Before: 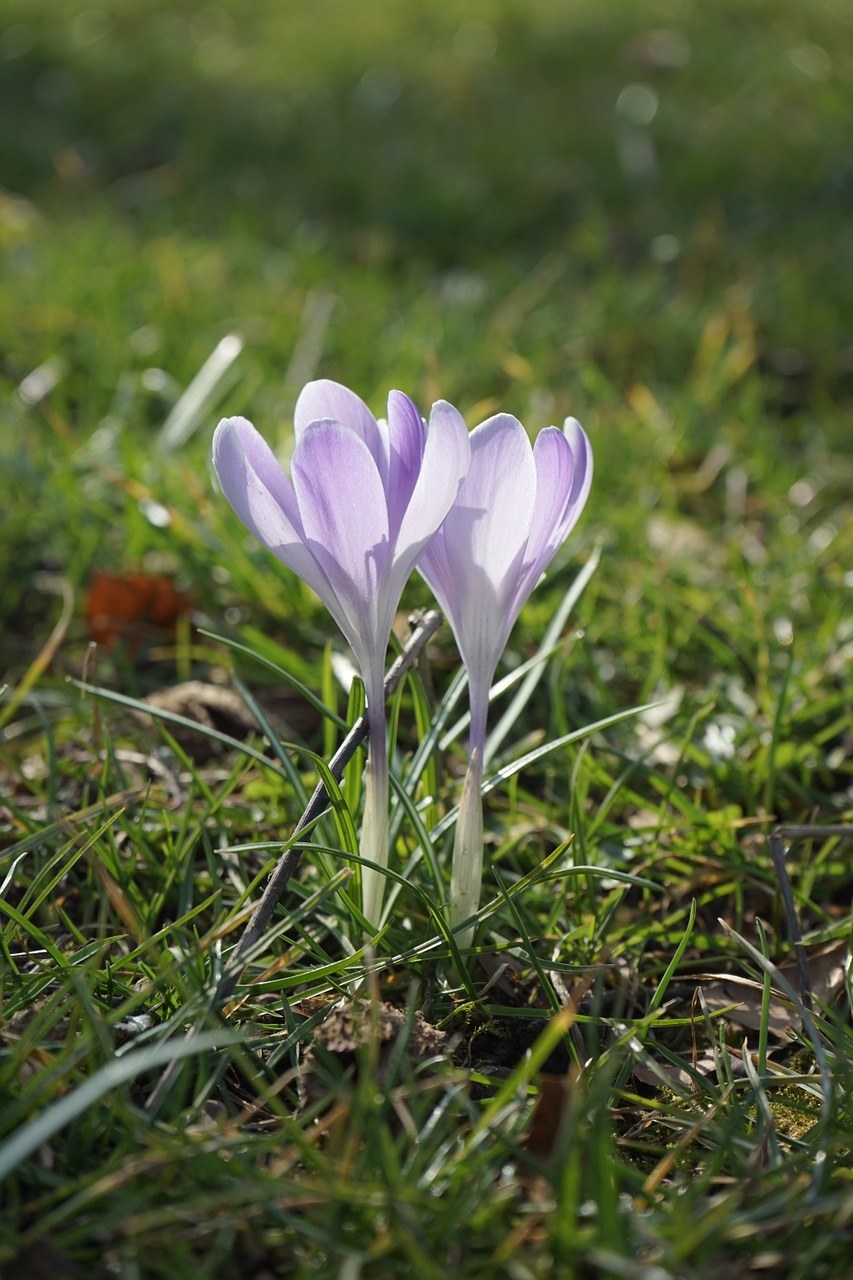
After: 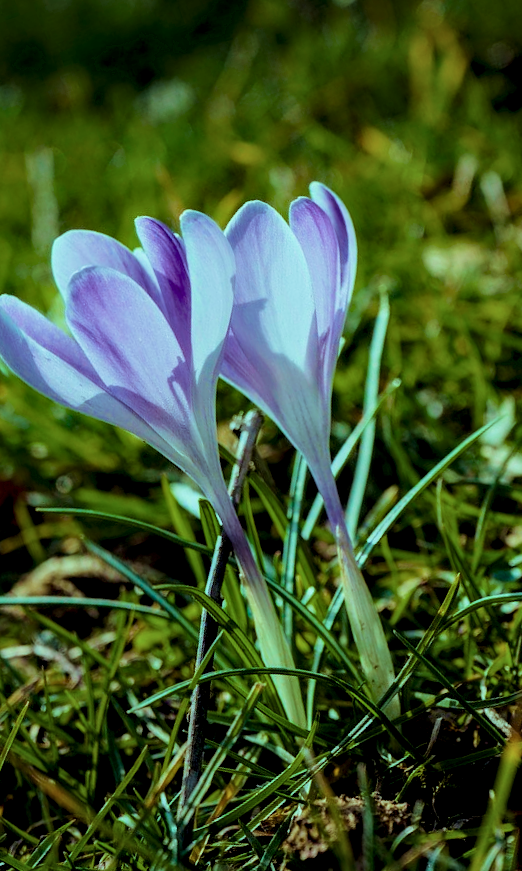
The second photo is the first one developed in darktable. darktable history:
crop and rotate: angle 20.01°, left 6.766%, right 4.304%, bottom 1.068%
exposure: exposure -0.235 EV, compensate highlight preservation false
filmic rgb: black relative exposure -7.65 EV, white relative exposure 4.56 EV, threshold 3 EV, hardness 3.61, enable highlight reconstruction true
color balance rgb: highlights gain › chroma 4.105%, highlights gain › hue 201.28°, global offset › luminance -0.902%, perceptual saturation grading › global saturation 30.944%, saturation formula JzAzBz (2021)
local contrast: highlights 58%, detail 145%
velvia: strength 56.2%
